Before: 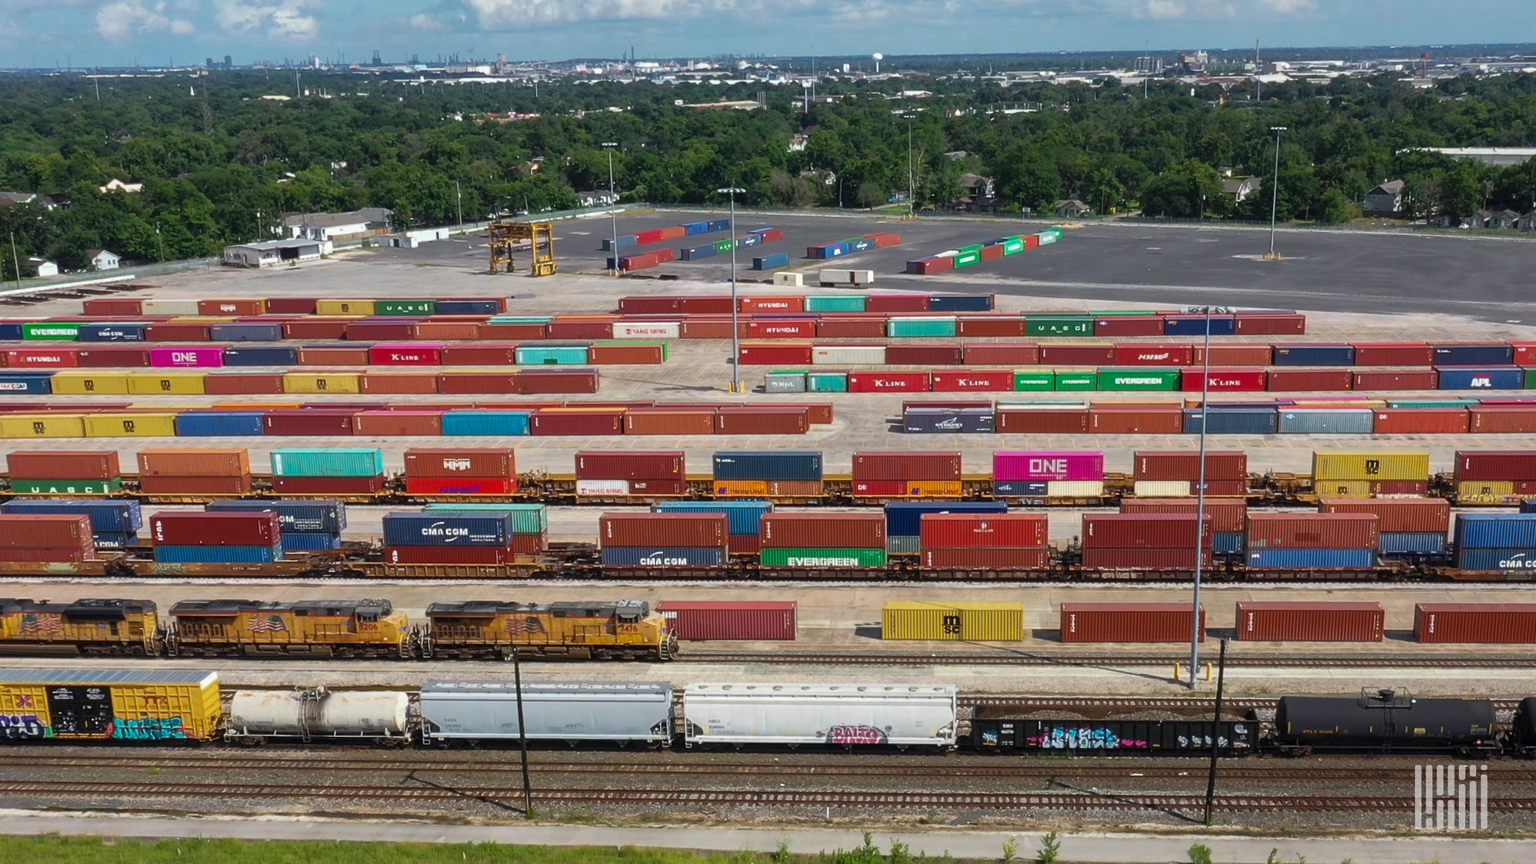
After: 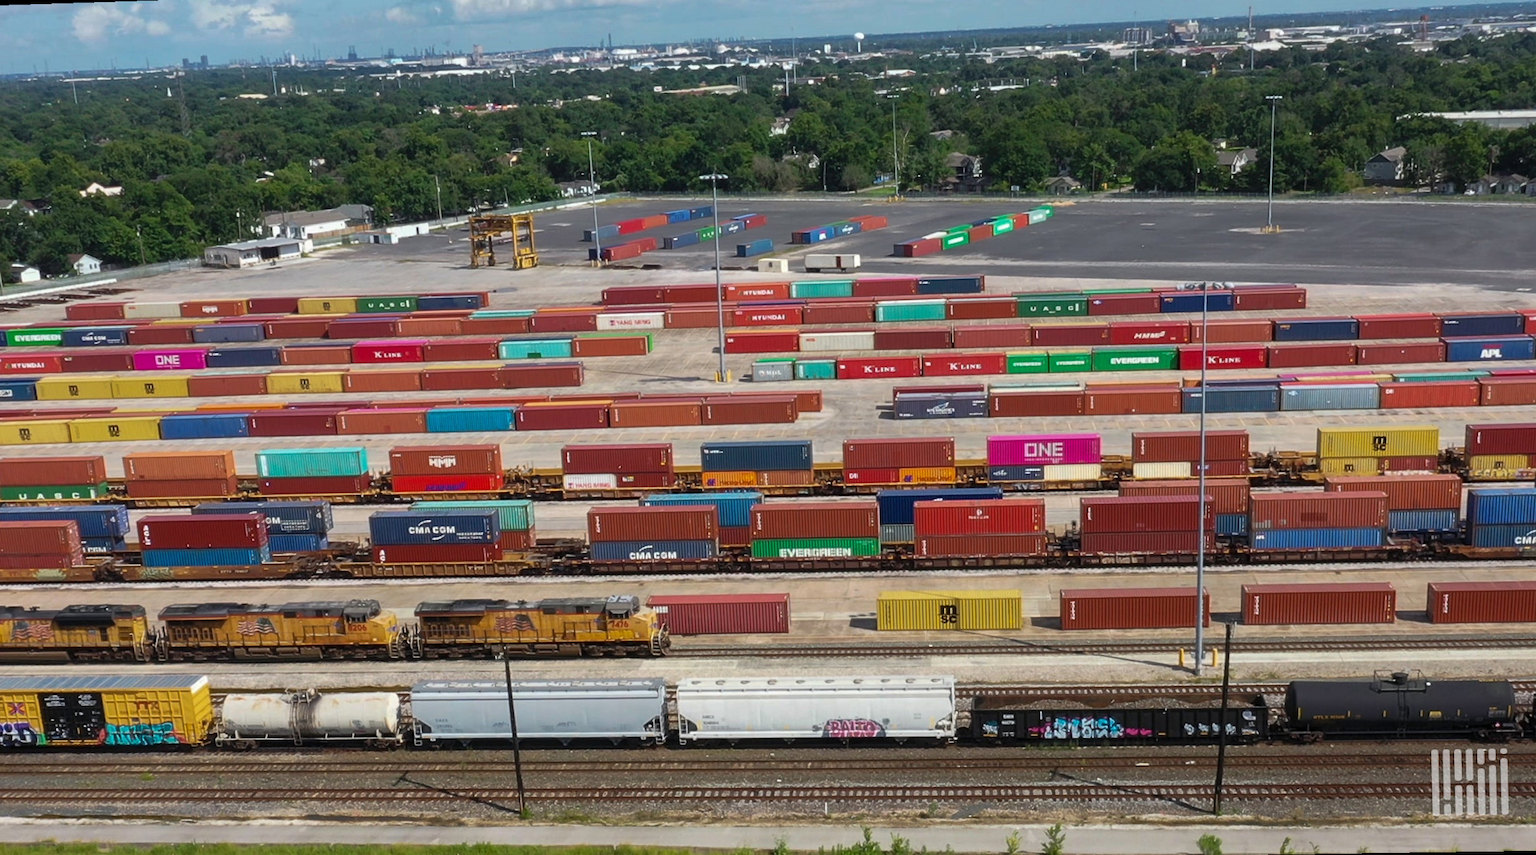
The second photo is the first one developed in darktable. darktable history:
rotate and perspective: rotation -1.32°, lens shift (horizontal) -0.031, crop left 0.015, crop right 0.985, crop top 0.047, crop bottom 0.982
